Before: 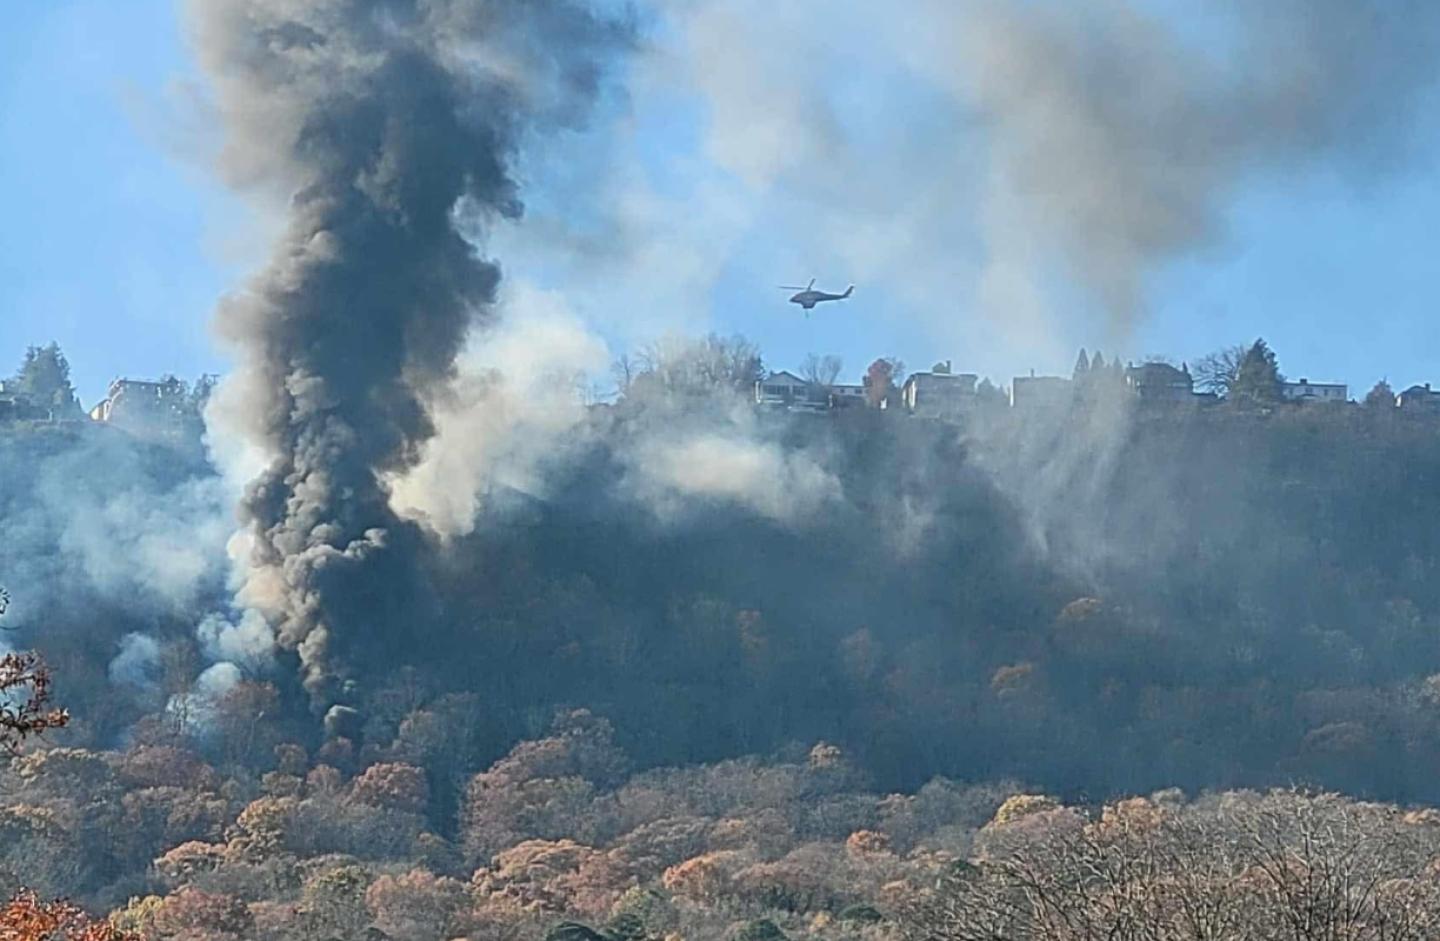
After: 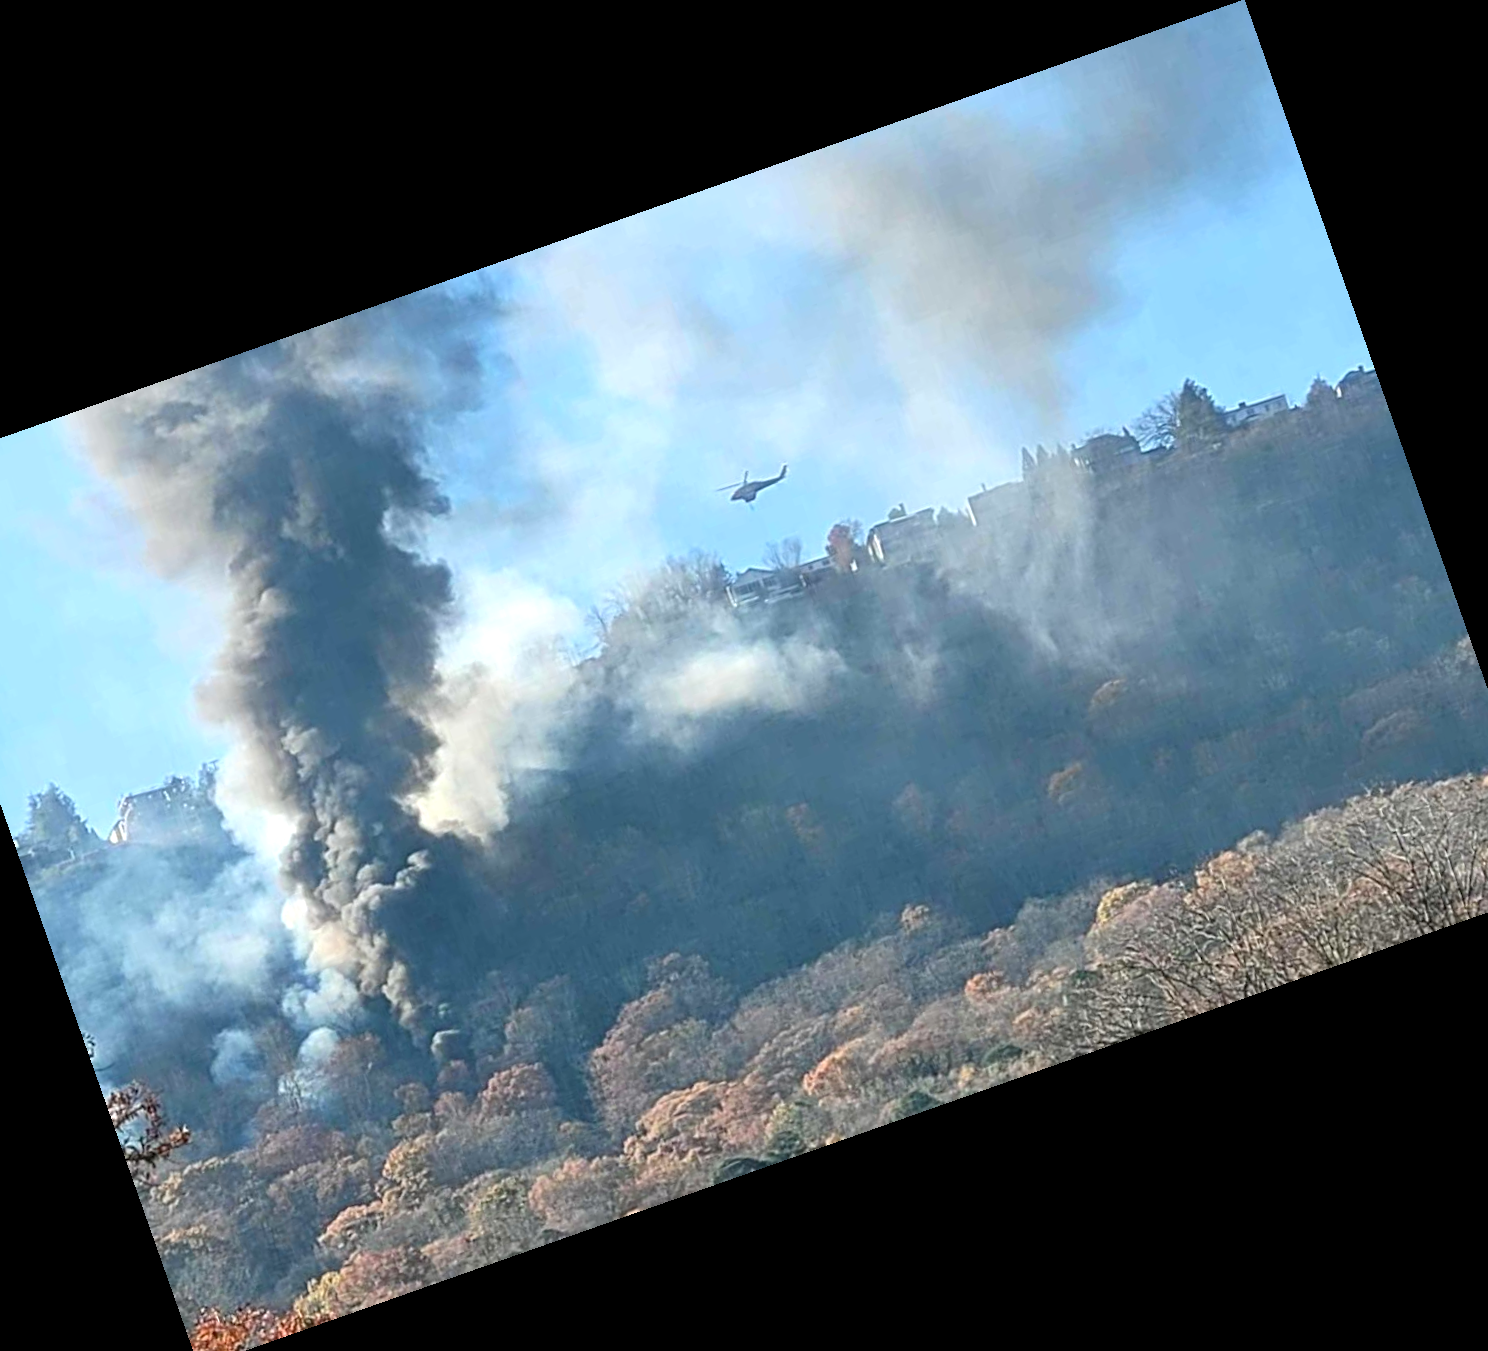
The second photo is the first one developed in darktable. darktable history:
crop and rotate: angle 19.43°, left 6.812%, right 4.125%, bottom 1.087%
exposure: black level correction 0.001, exposure 0.5 EV, compensate exposure bias true, compensate highlight preservation false
